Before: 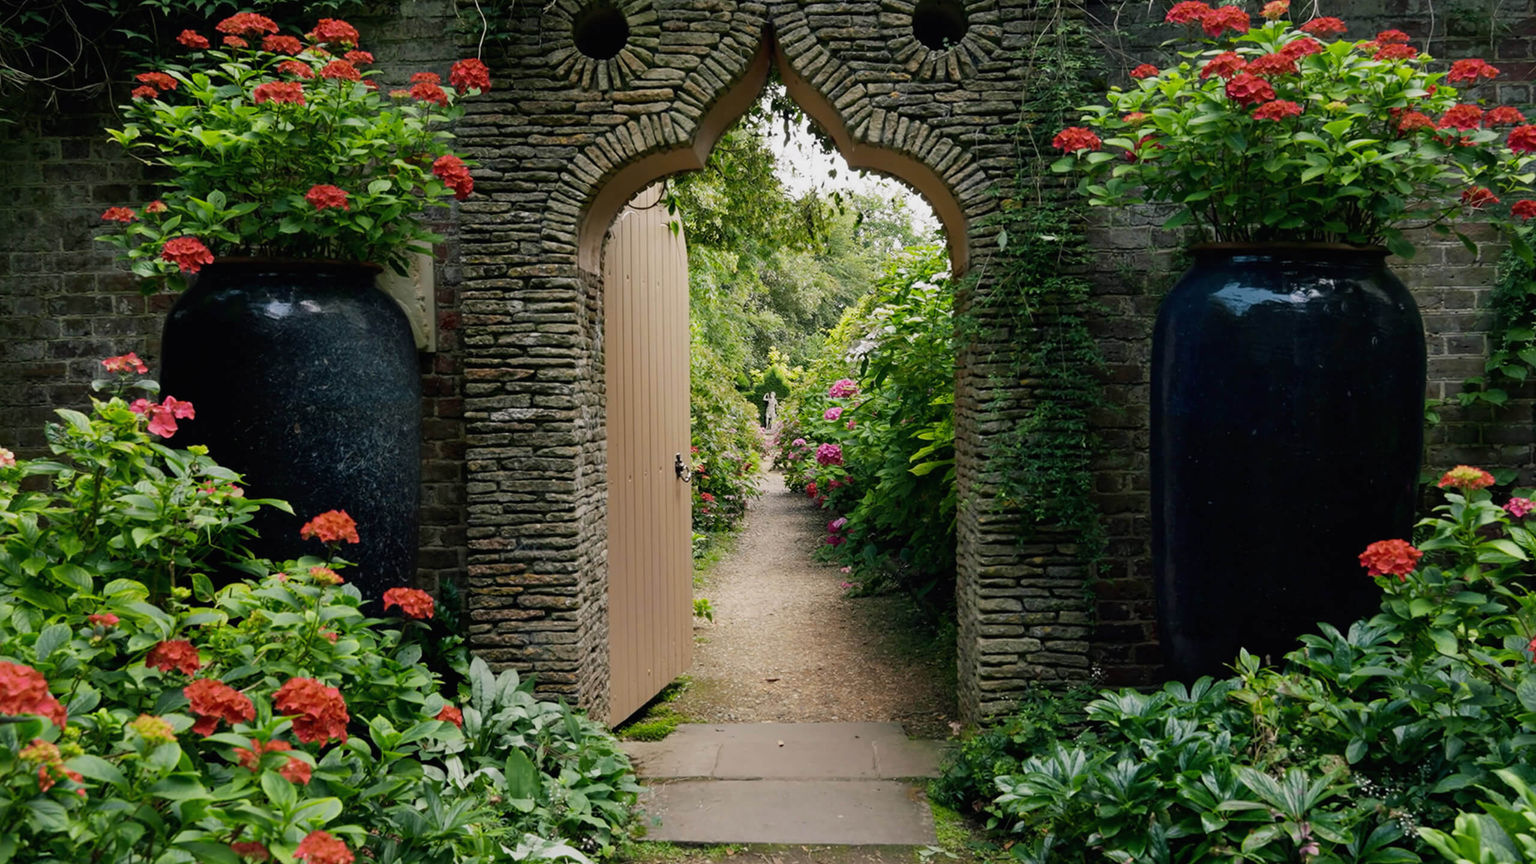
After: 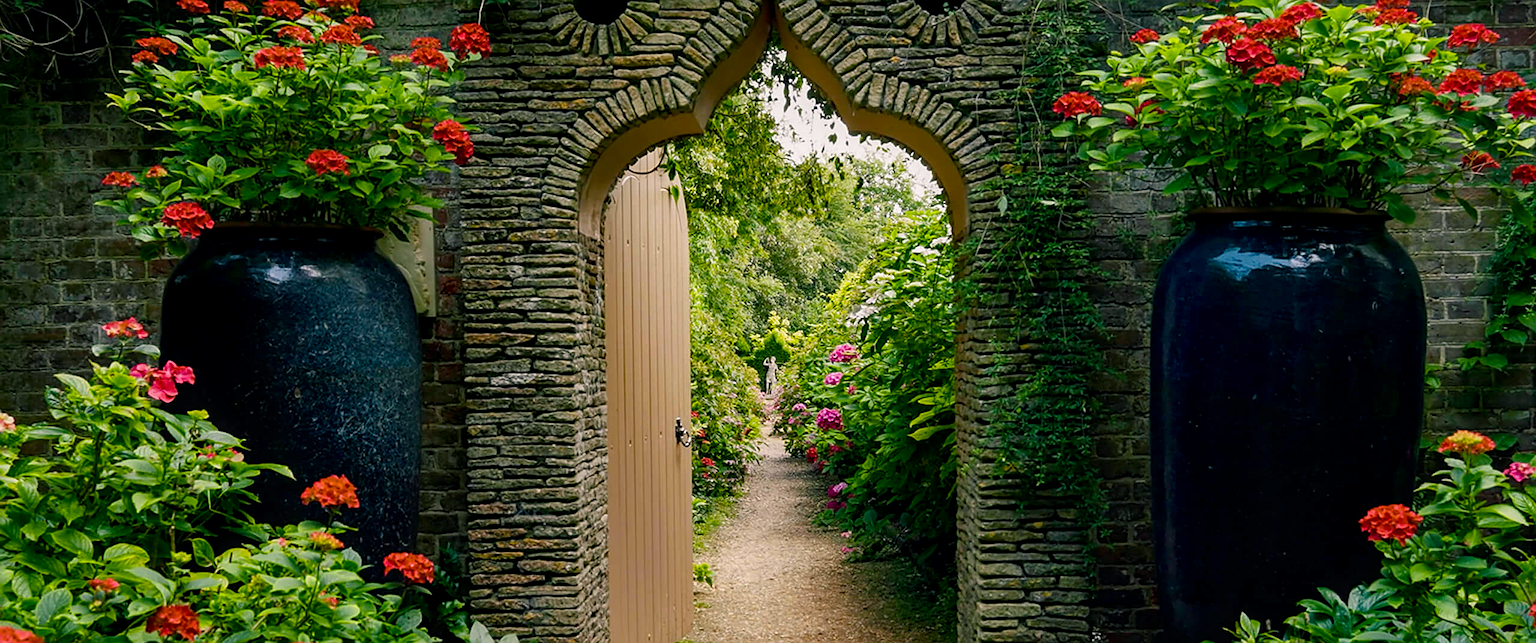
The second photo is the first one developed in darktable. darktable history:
sharpen: on, module defaults
color balance rgb: shadows lift › chroma 2.047%, shadows lift › hue 216.26°, highlights gain › luminance 7.091%, highlights gain › chroma 0.927%, highlights gain › hue 47.57°, perceptual saturation grading › global saturation 34.795%, perceptual saturation grading › highlights -29.9%, perceptual saturation grading › shadows 34.627%, global vibrance 19.697%
local contrast: on, module defaults
base curve: curves: ch0 [(0, 0) (0.472, 0.455) (1, 1)], preserve colors none
crop: top 4.13%, bottom 21.309%
